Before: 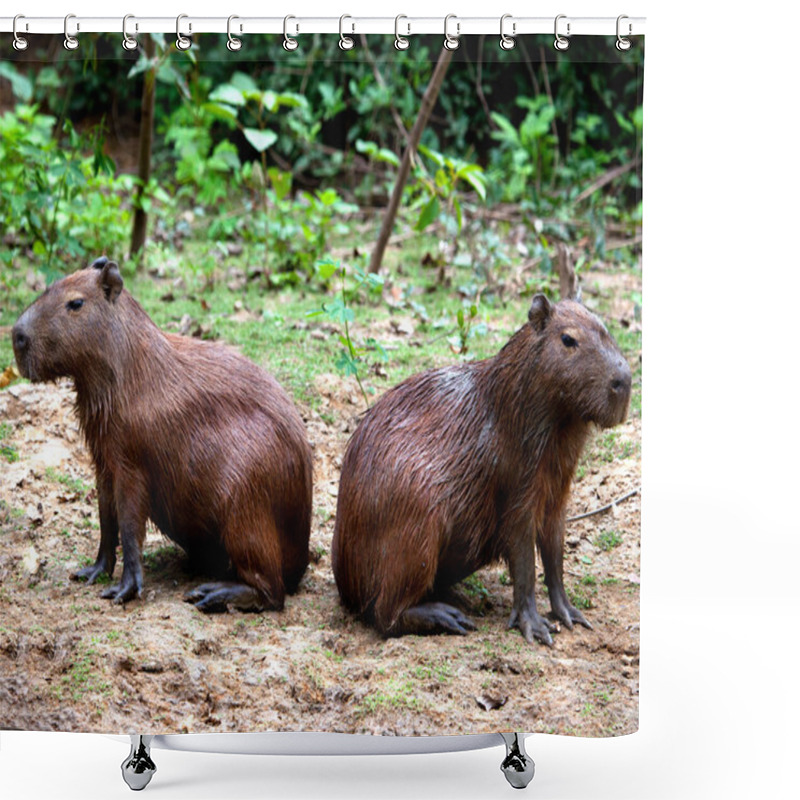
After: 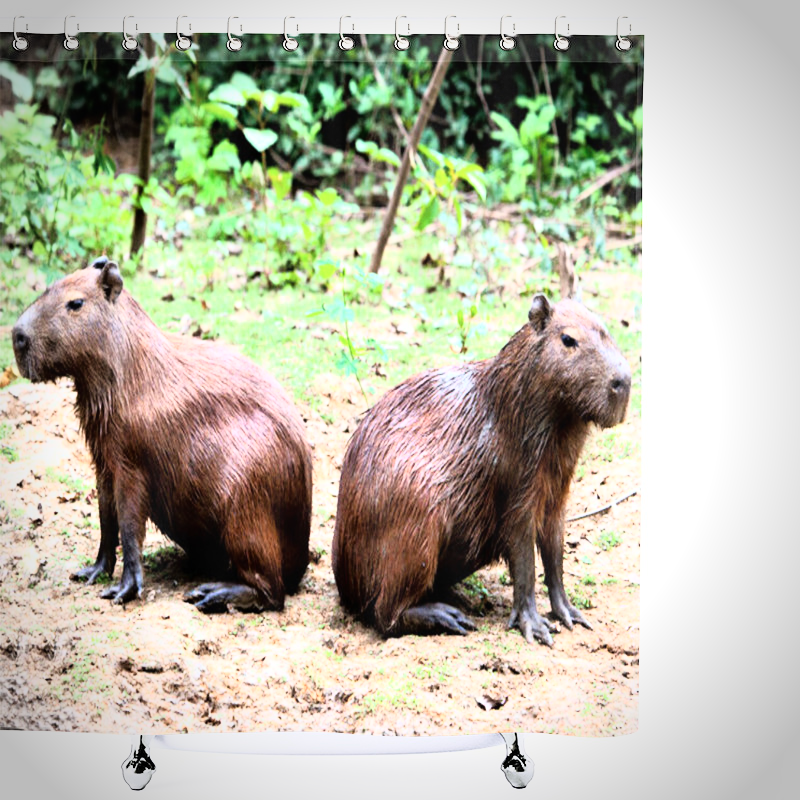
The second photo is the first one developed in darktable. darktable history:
base curve: curves: ch0 [(0, 0) (0.012, 0.01) (0.073, 0.168) (0.31, 0.711) (0.645, 0.957) (1, 1)]
vignetting: on, module defaults
shadows and highlights: shadows 1.7, highlights 41.29
